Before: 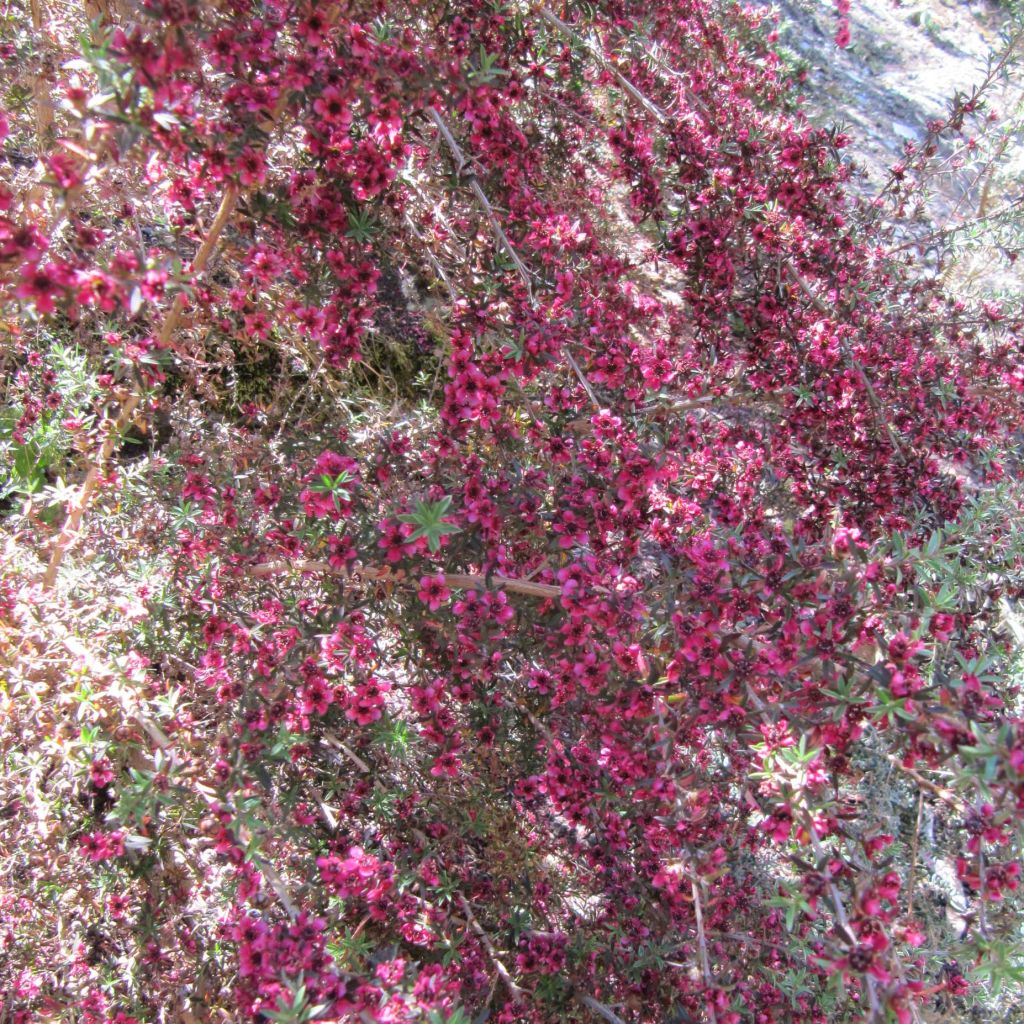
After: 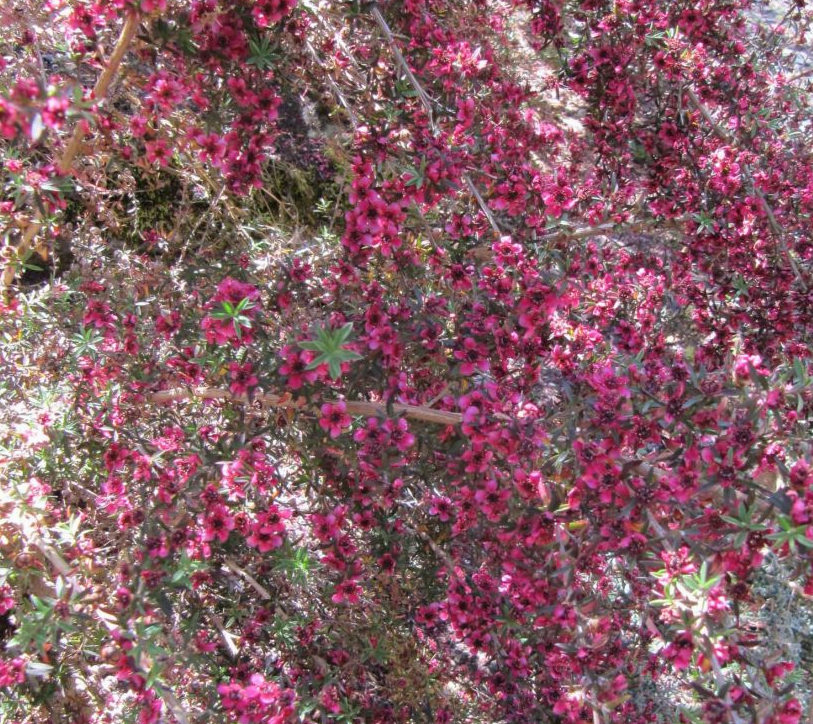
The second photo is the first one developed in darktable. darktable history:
exposure: exposure -0.041 EV, compensate highlight preservation false
crop: left 9.712%, top 16.928%, right 10.845%, bottom 12.332%
